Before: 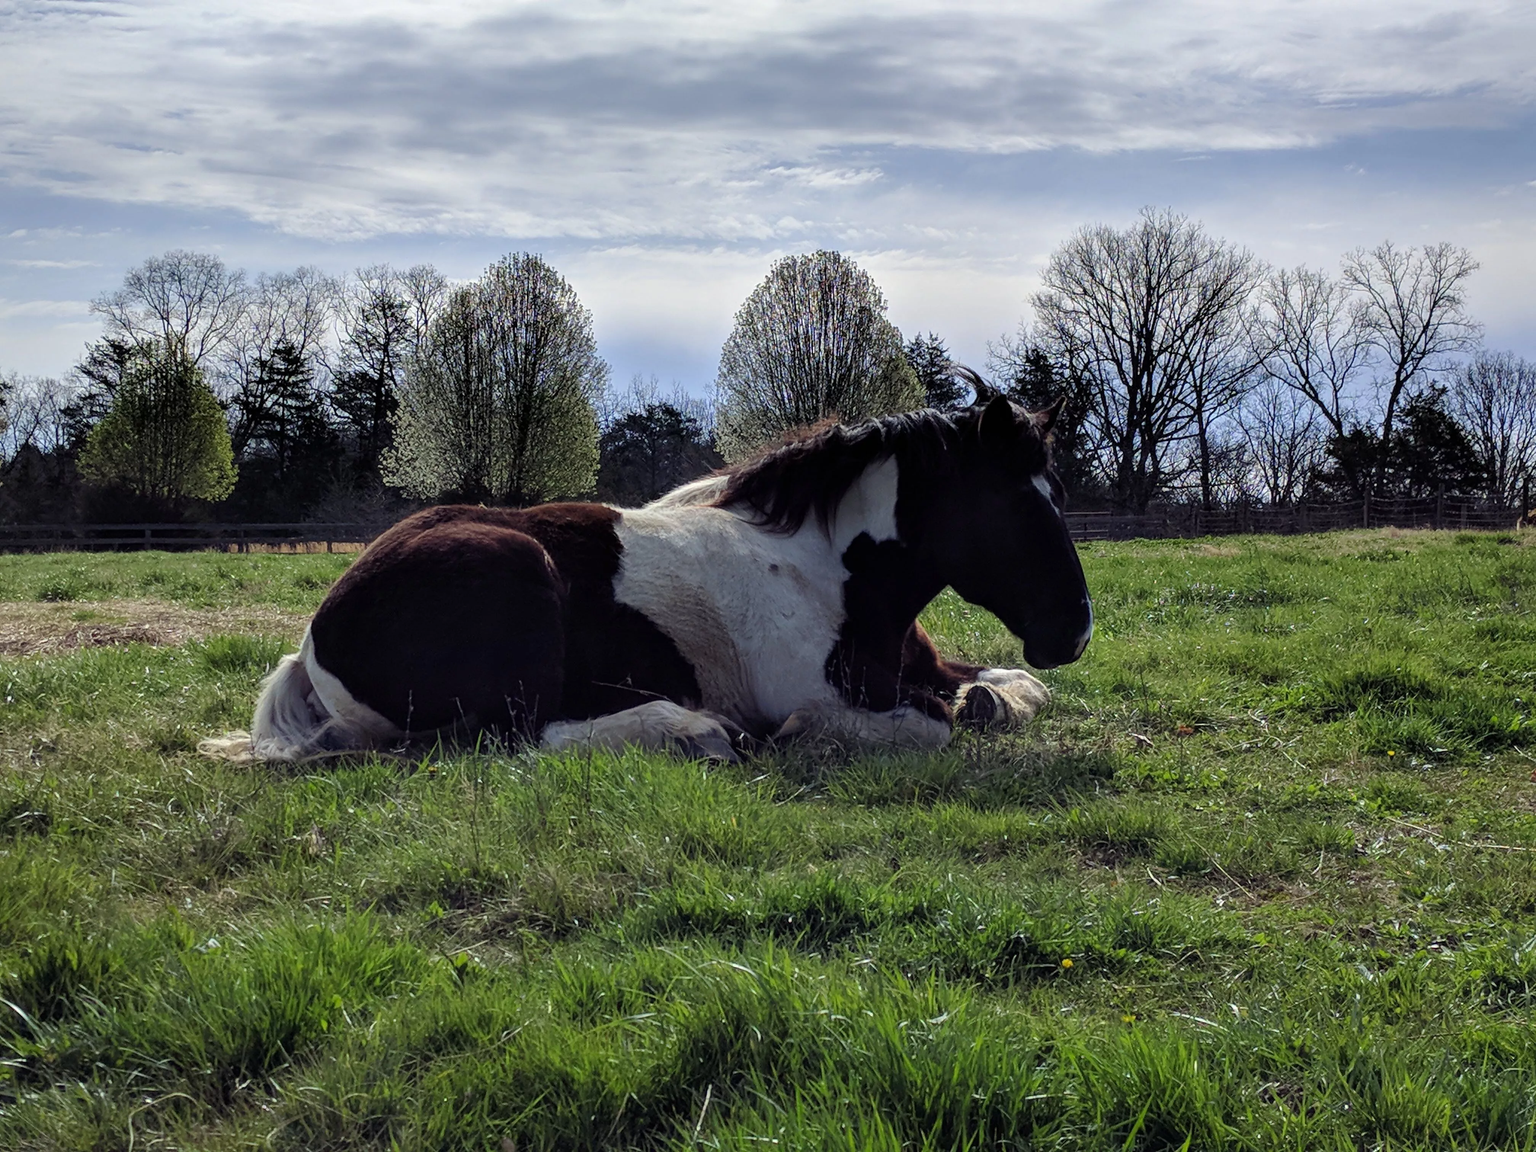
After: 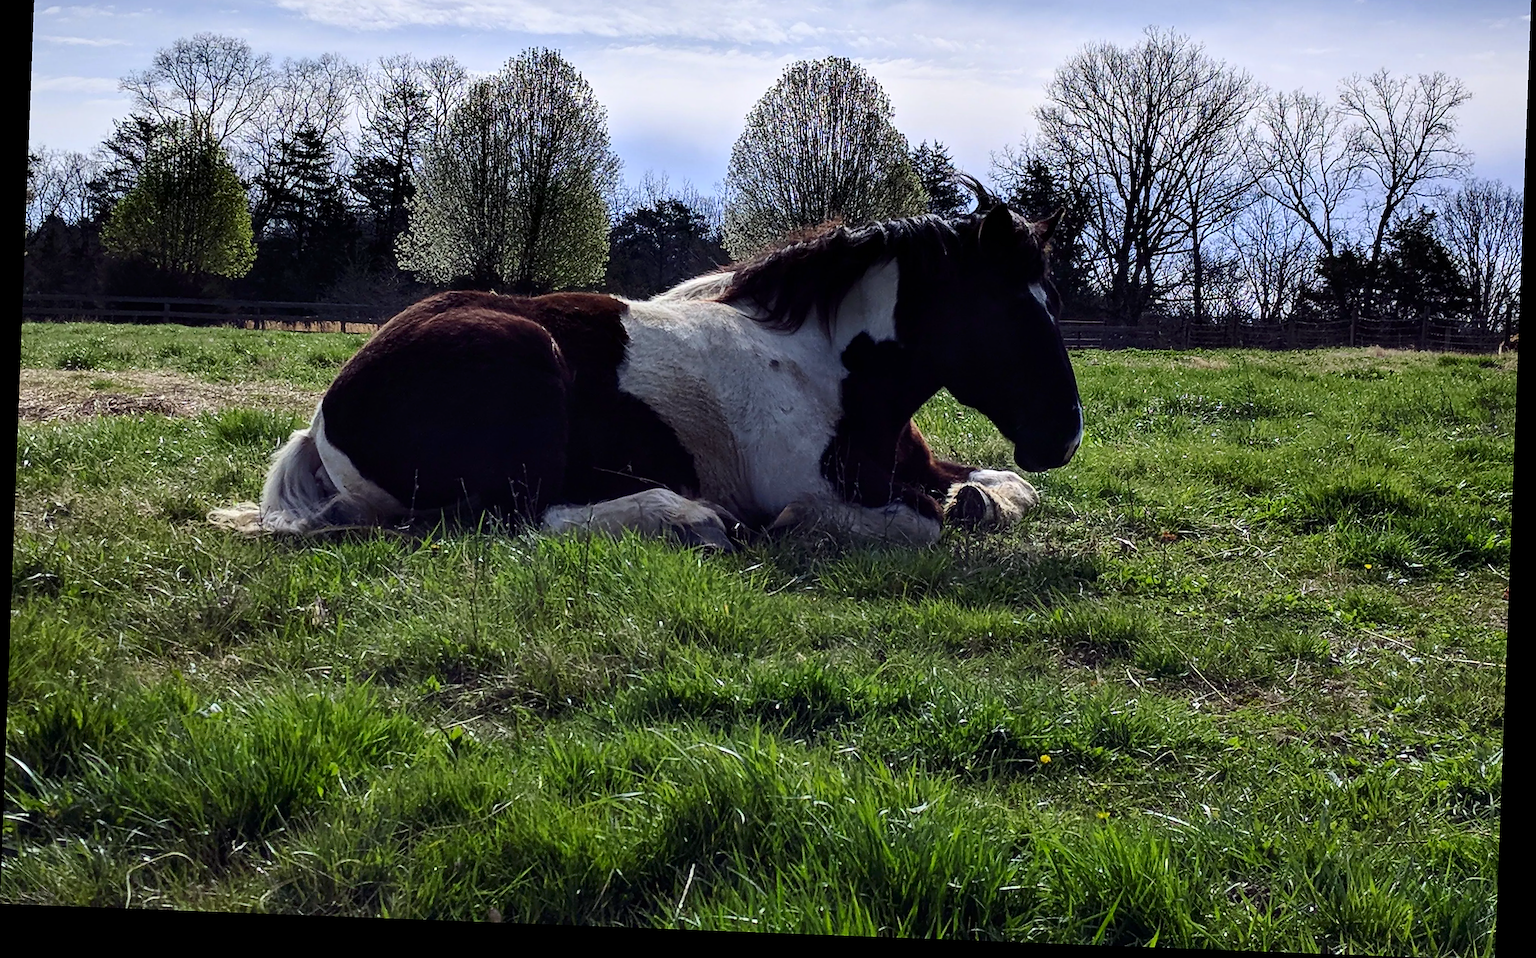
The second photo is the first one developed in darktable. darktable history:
crop and rotate: top 18.507%
rotate and perspective: rotation 2.17°, automatic cropping off
tone equalizer: on, module defaults
contrast brightness saturation: contrast 0.22
white balance: red 0.984, blue 1.059
sharpen: amount 0.55
color correction: highlights a* 0.816, highlights b* 2.78, saturation 1.1
